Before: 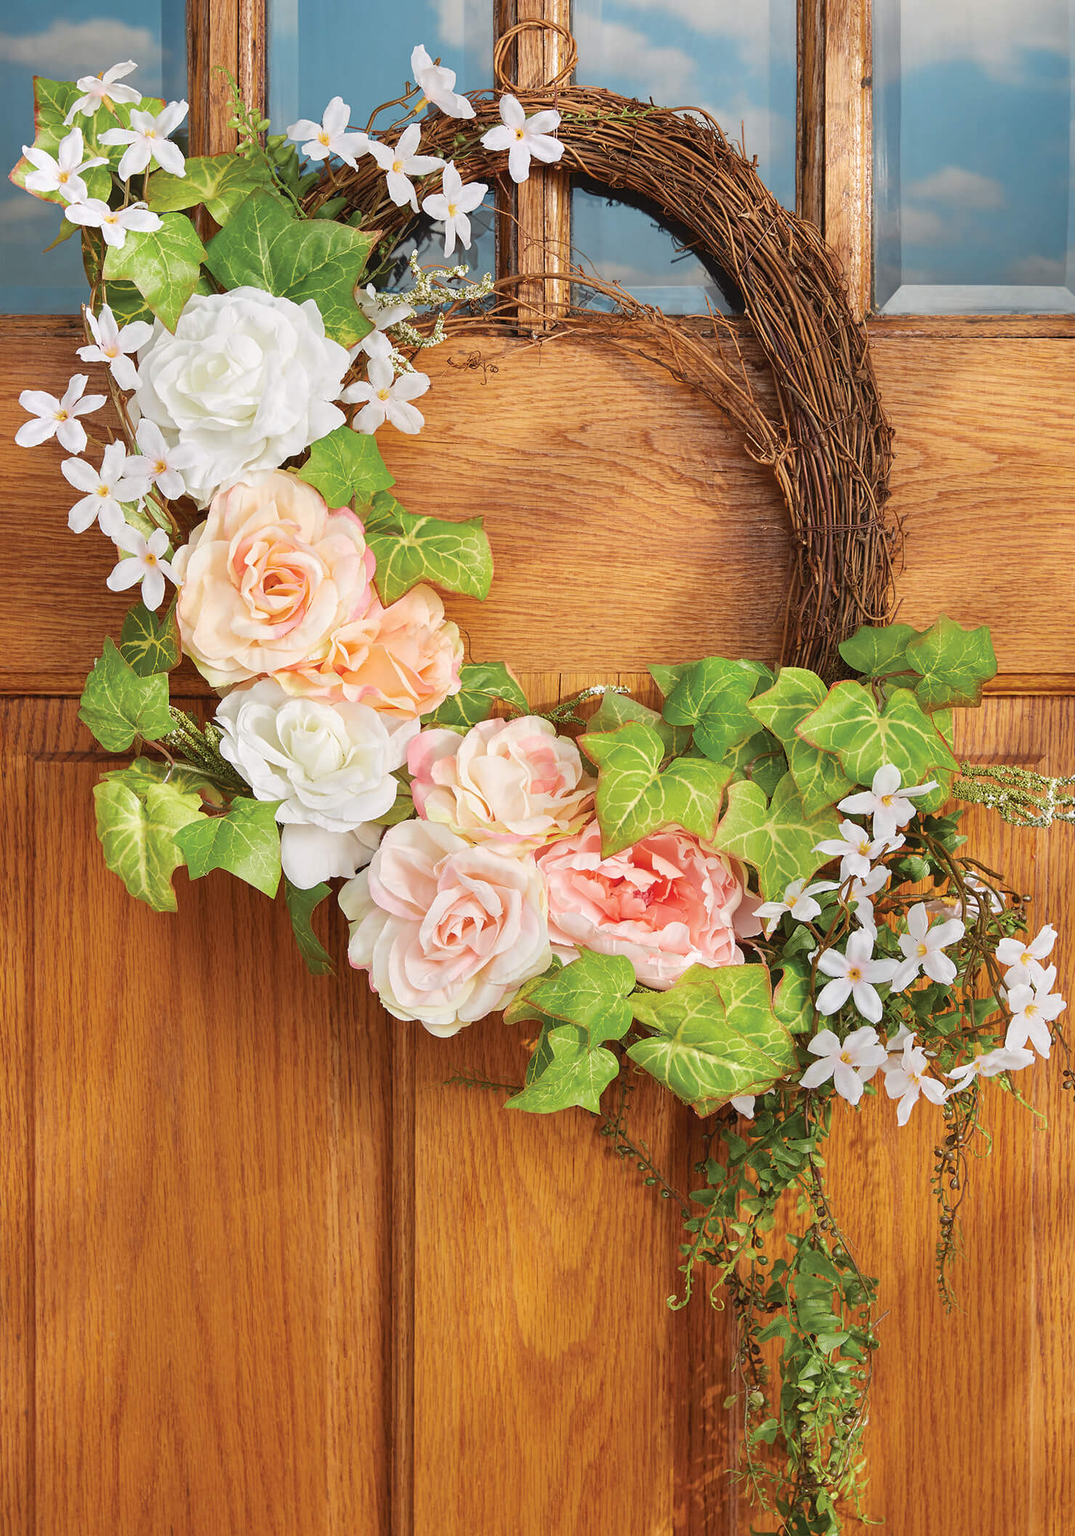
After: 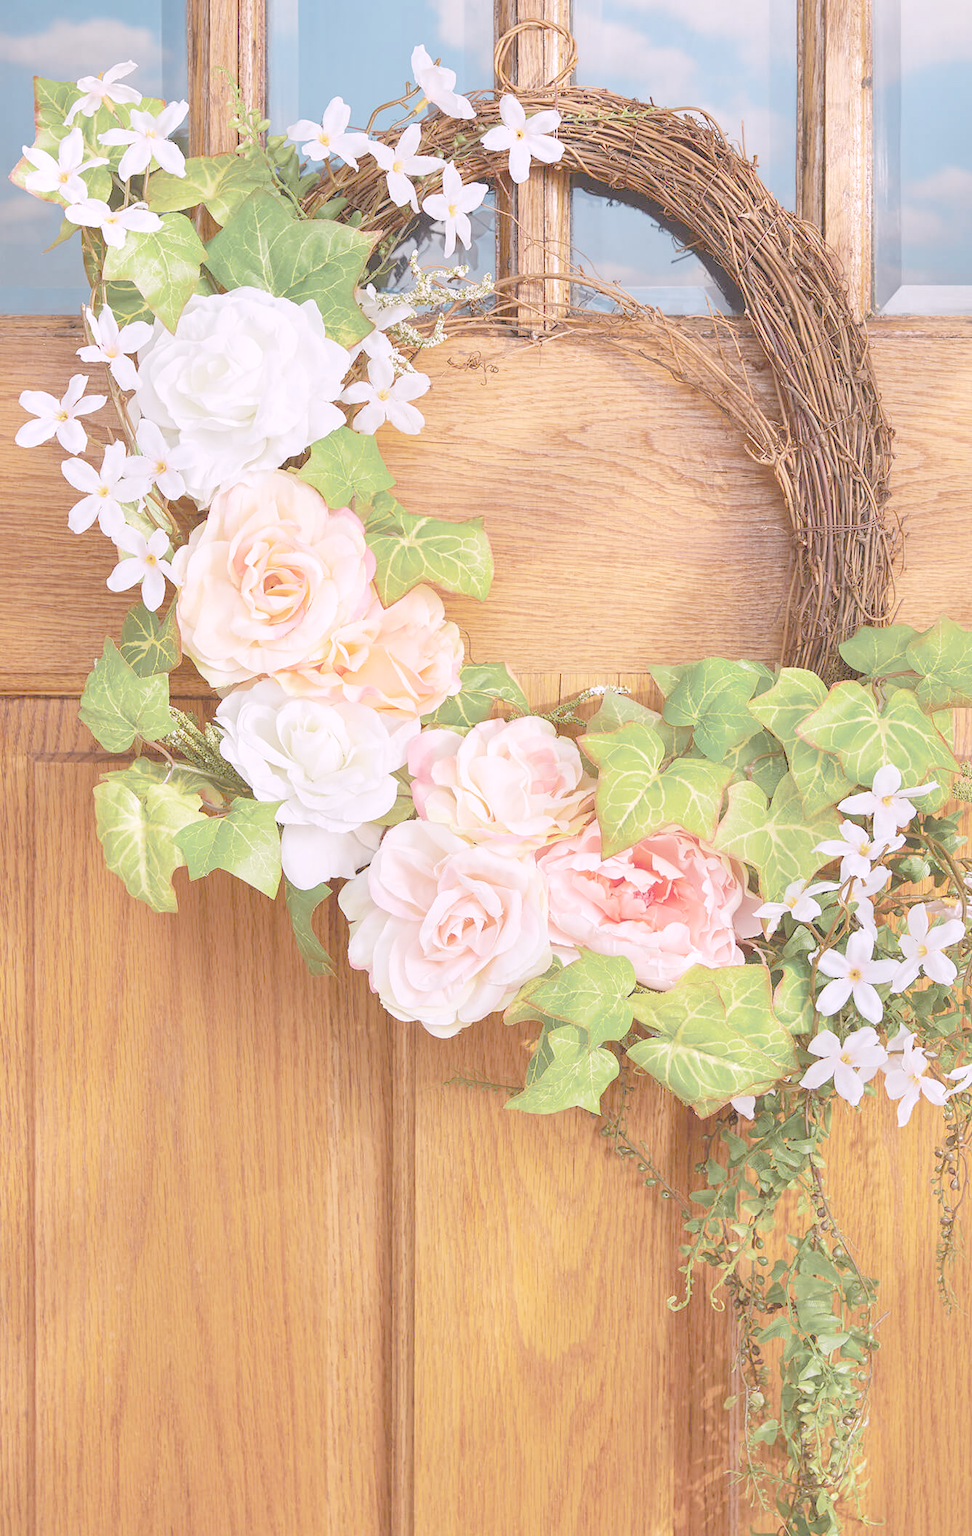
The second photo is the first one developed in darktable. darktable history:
crop: right 9.509%, bottom 0.031%
white balance: red 1.066, blue 1.119
